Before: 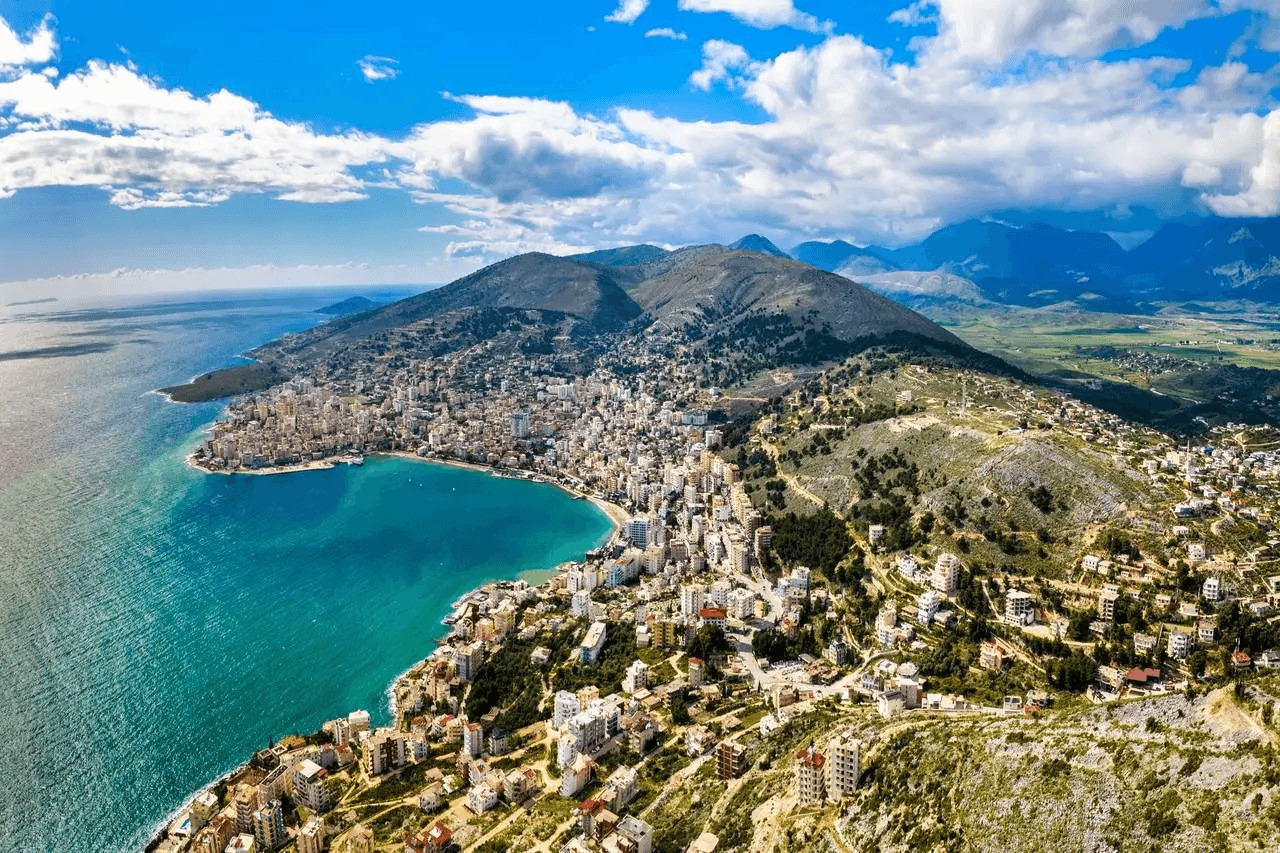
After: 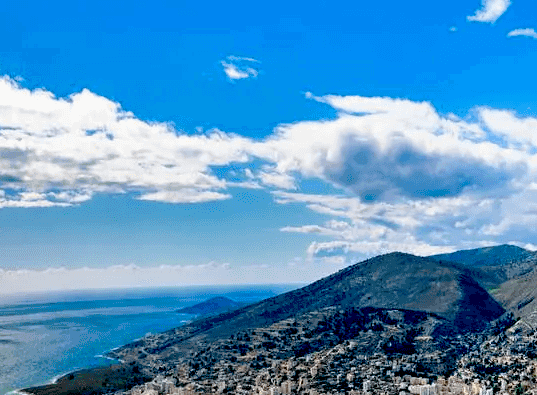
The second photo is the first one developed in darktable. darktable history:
white balance: emerald 1
exposure: black level correction 0.056, exposure -0.039 EV, compensate highlight preservation false
crop and rotate: left 10.817%, top 0.062%, right 47.194%, bottom 53.626%
